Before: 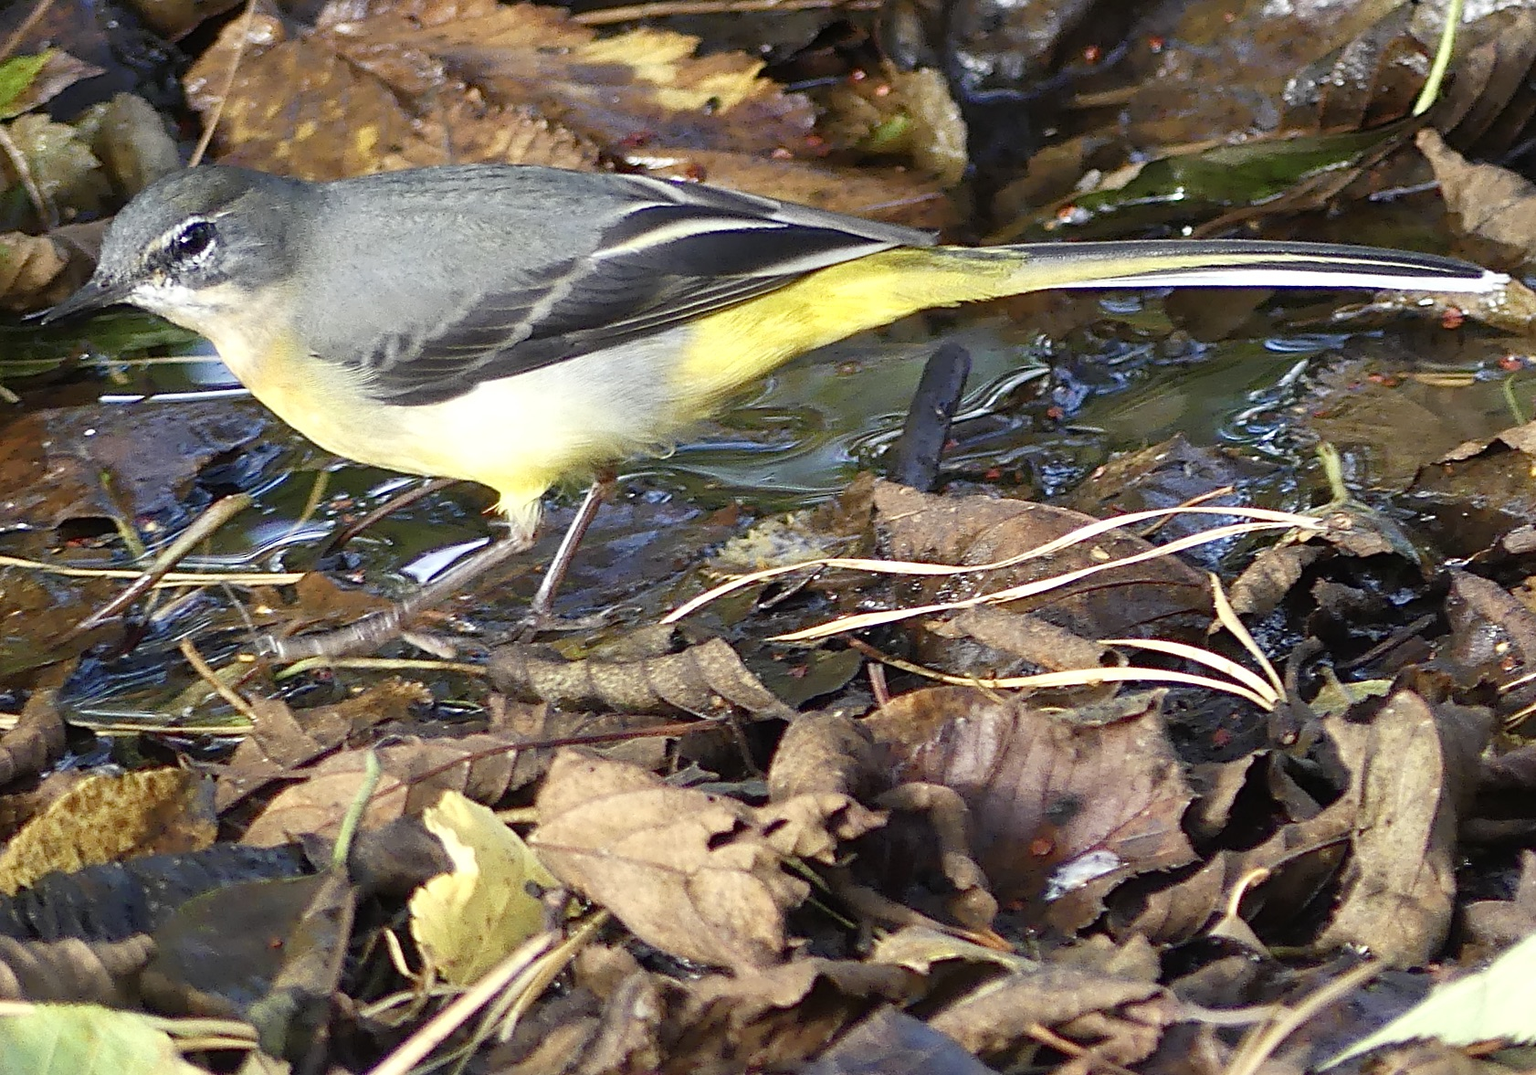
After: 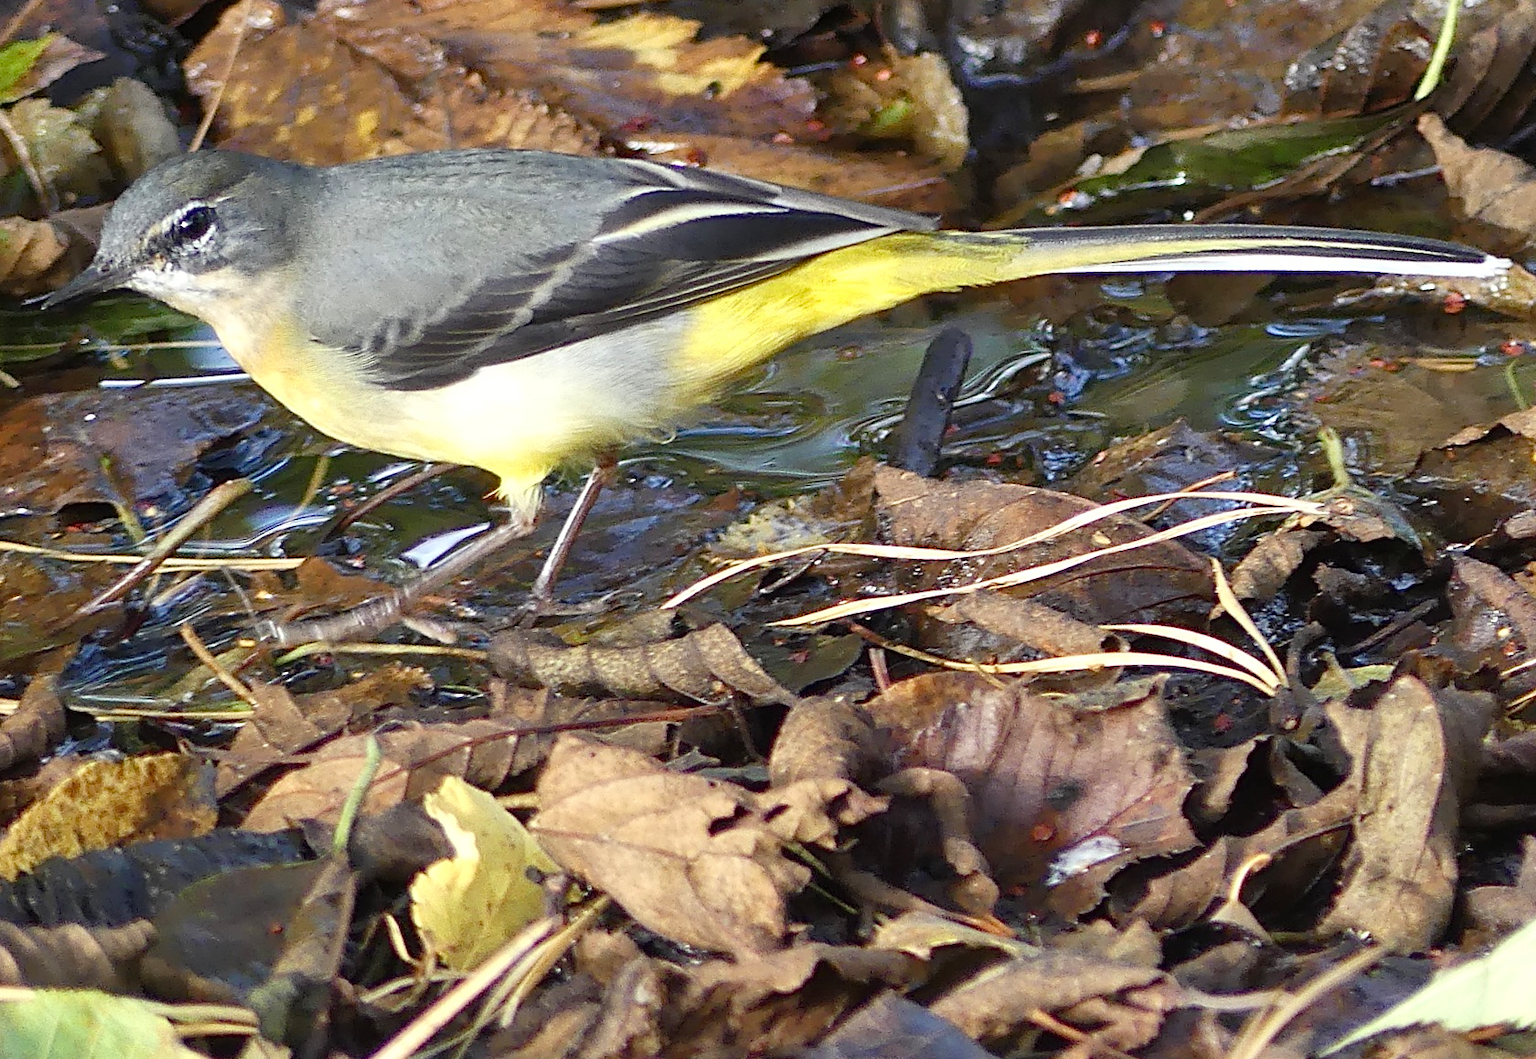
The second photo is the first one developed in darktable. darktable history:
shadows and highlights: soften with gaussian
crop: top 1.517%, right 0.108%
